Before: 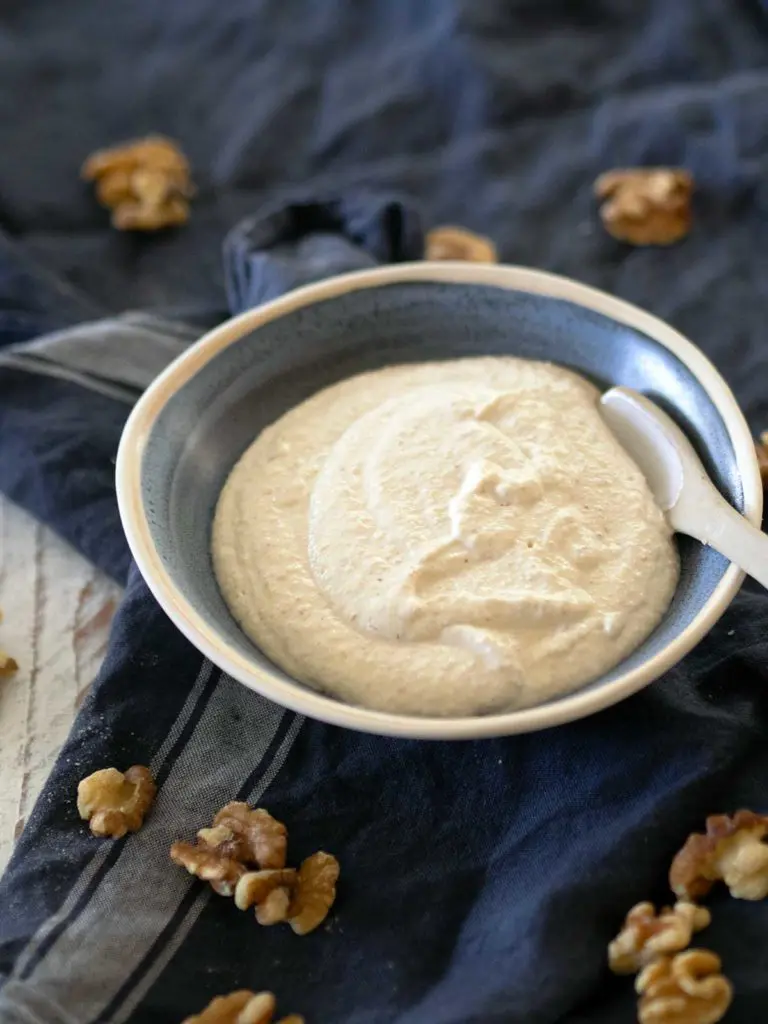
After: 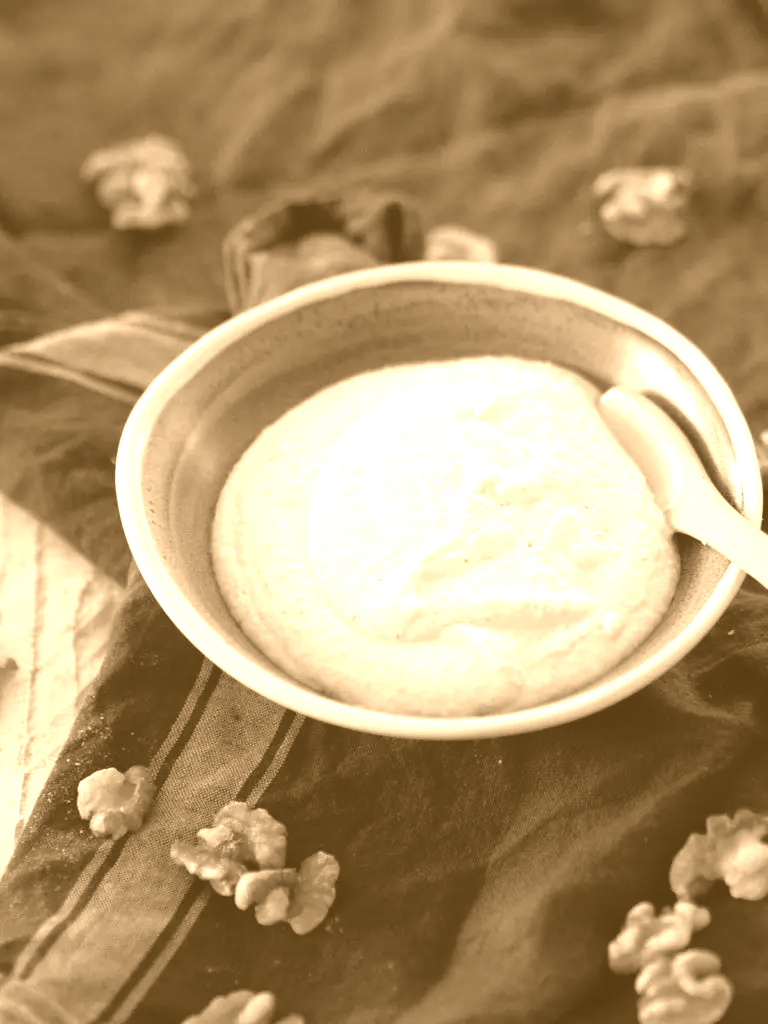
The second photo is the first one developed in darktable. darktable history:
color correction: highlights a* 17.88, highlights b* 18.79
colorize: hue 28.8°, source mix 100%
